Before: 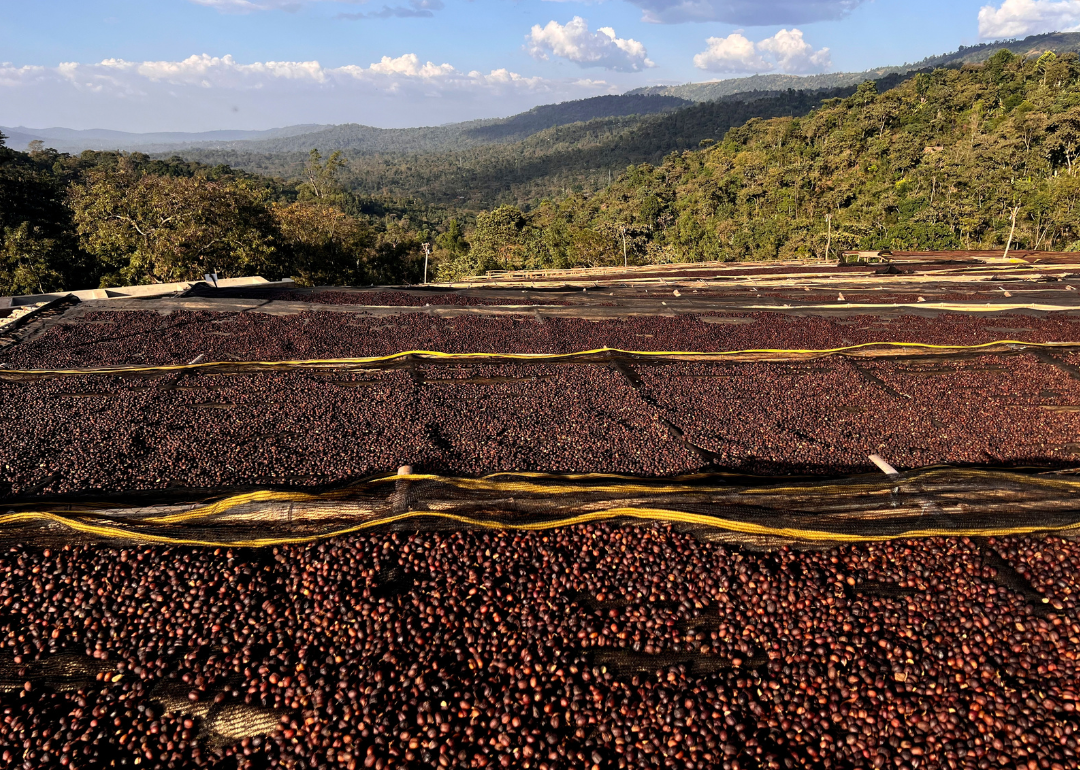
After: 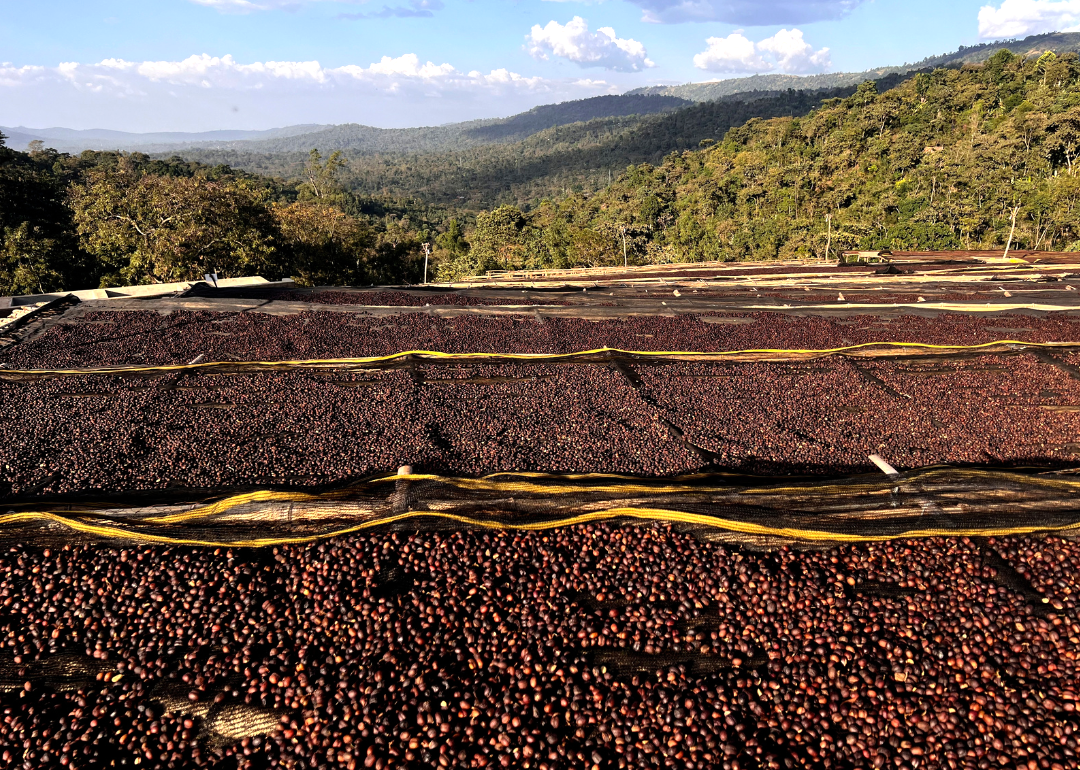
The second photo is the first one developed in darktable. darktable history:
tone equalizer: -8 EV -0.44 EV, -7 EV -0.408 EV, -6 EV -0.326 EV, -5 EV -0.225 EV, -3 EV 0.234 EV, -2 EV 0.326 EV, -1 EV 0.378 EV, +0 EV 0.435 EV
